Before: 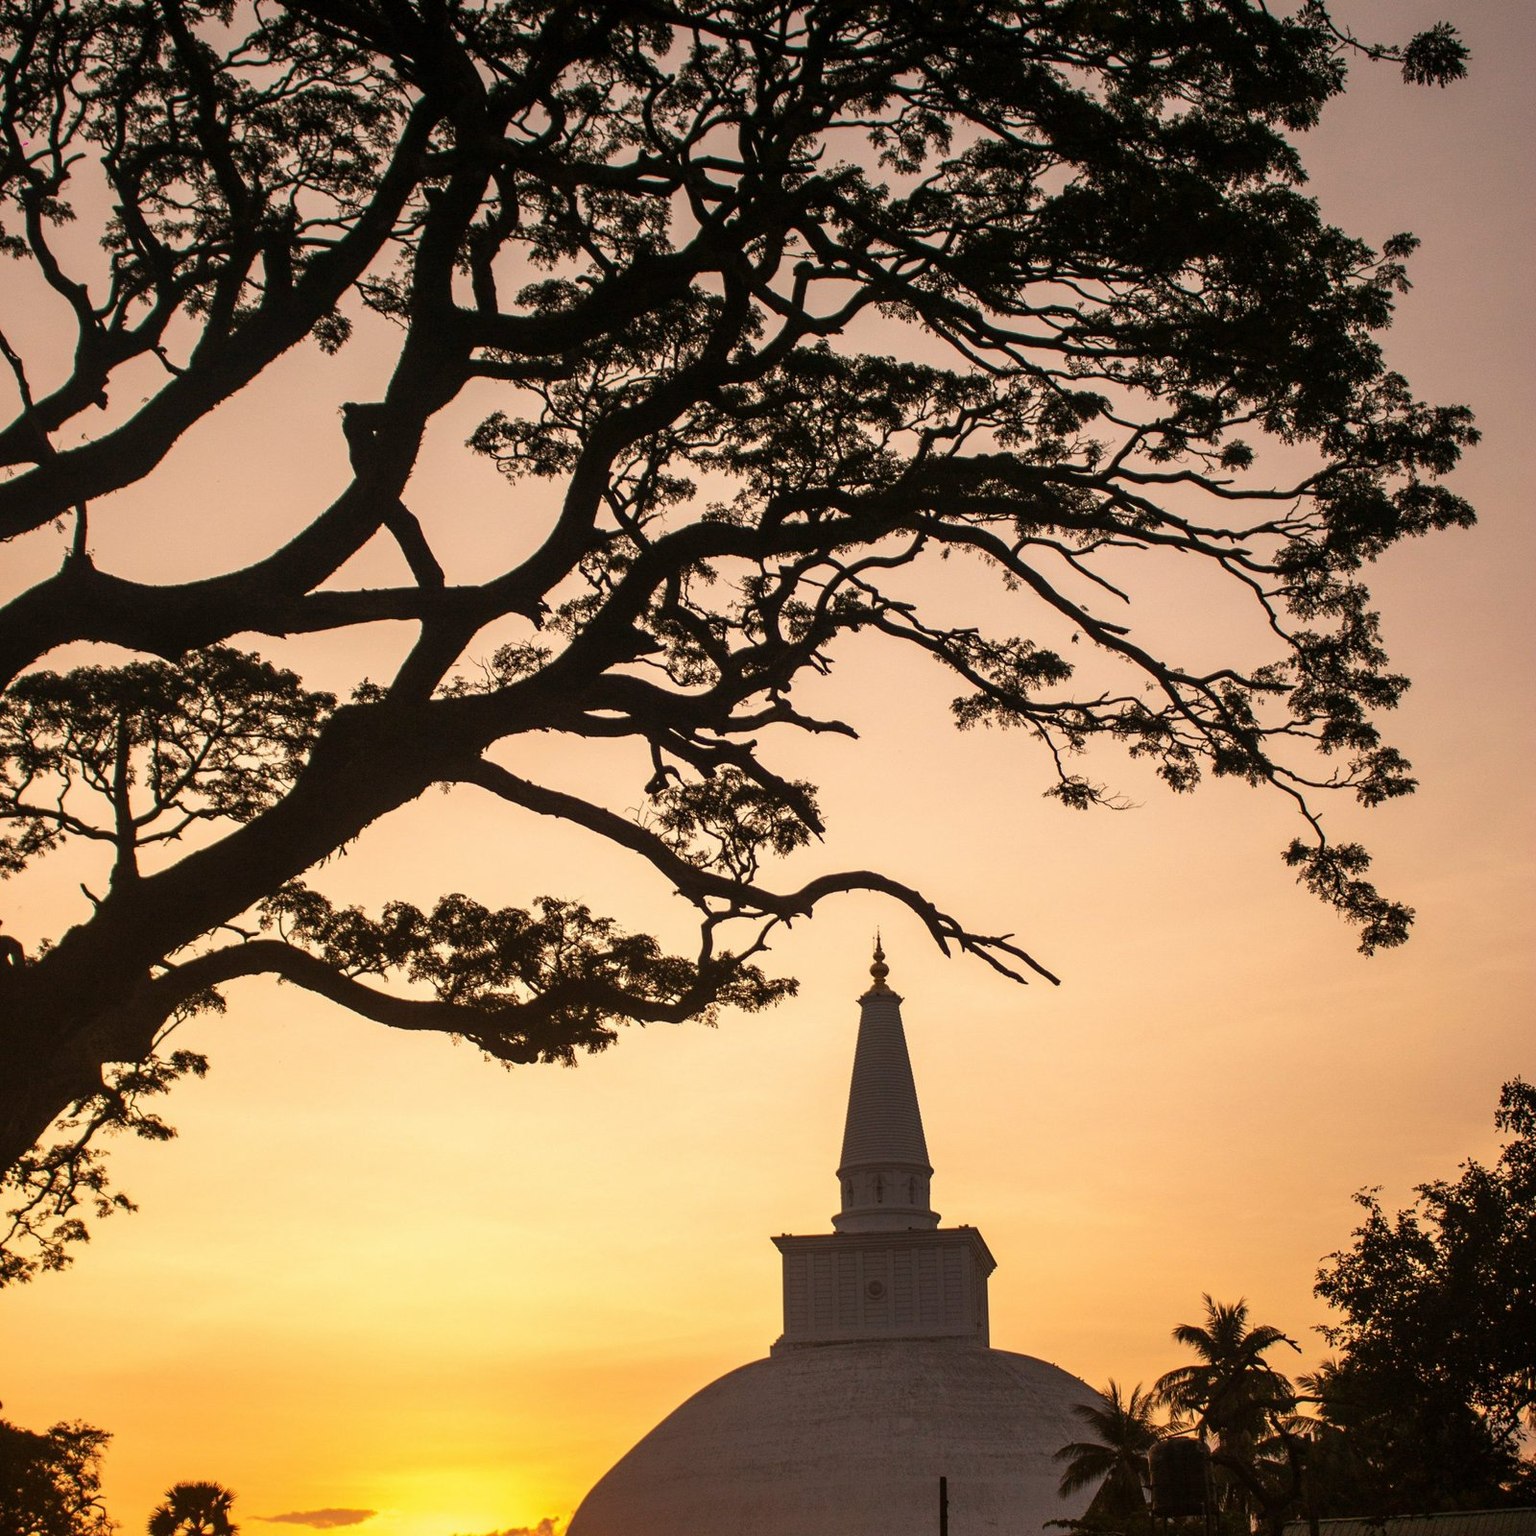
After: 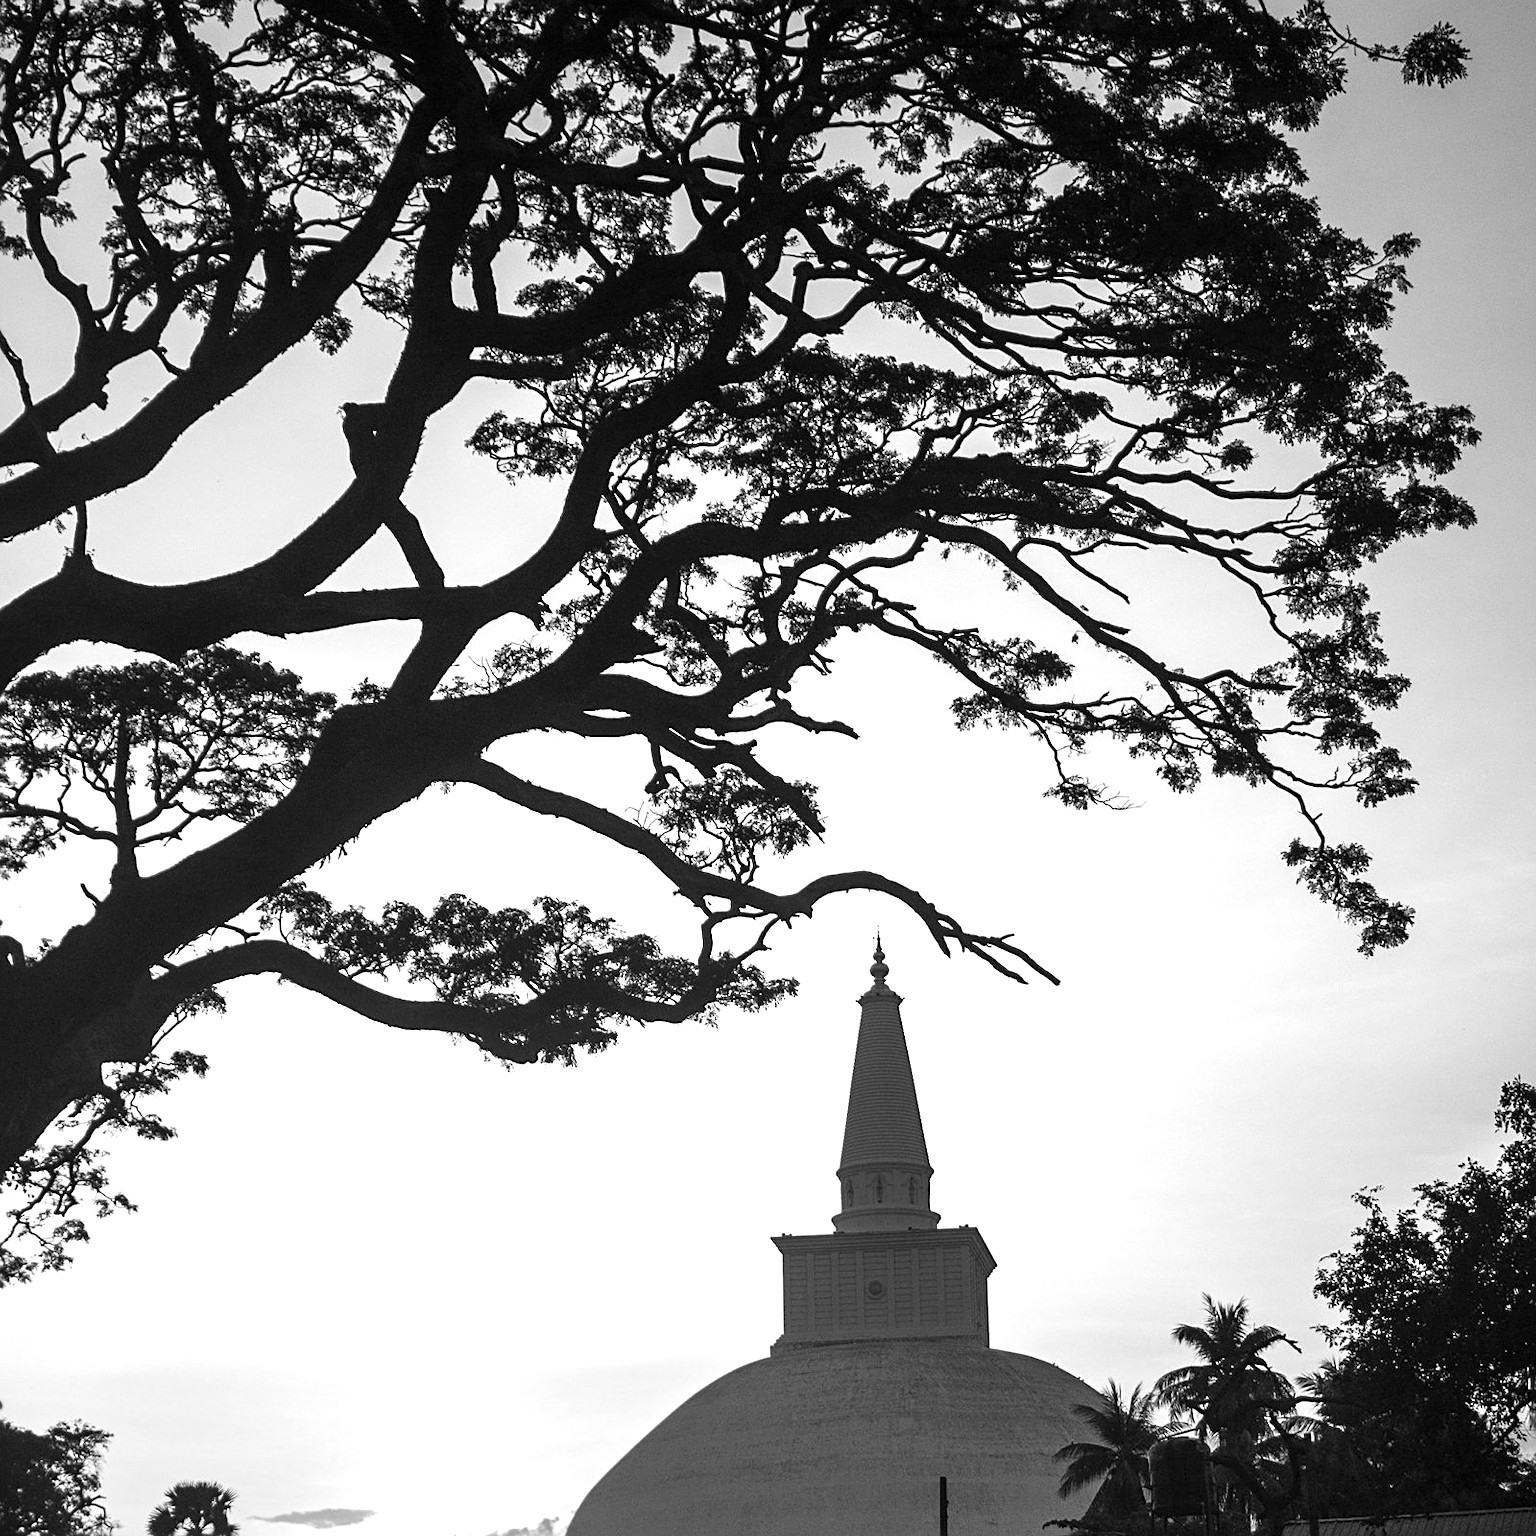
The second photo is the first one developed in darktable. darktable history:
levels: levels [0, 0.48, 0.961]
sharpen: on, module defaults
white balance: red 1.138, green 0.996, blue 0.812
monochrome: on, module defaults
exposure: black level correction 0, exposure 0.5 EV, compensate highlight preservation false
color calibration: illuminant as shot in camera, x 0.358, y 0.373, temperature 4628.91 K
